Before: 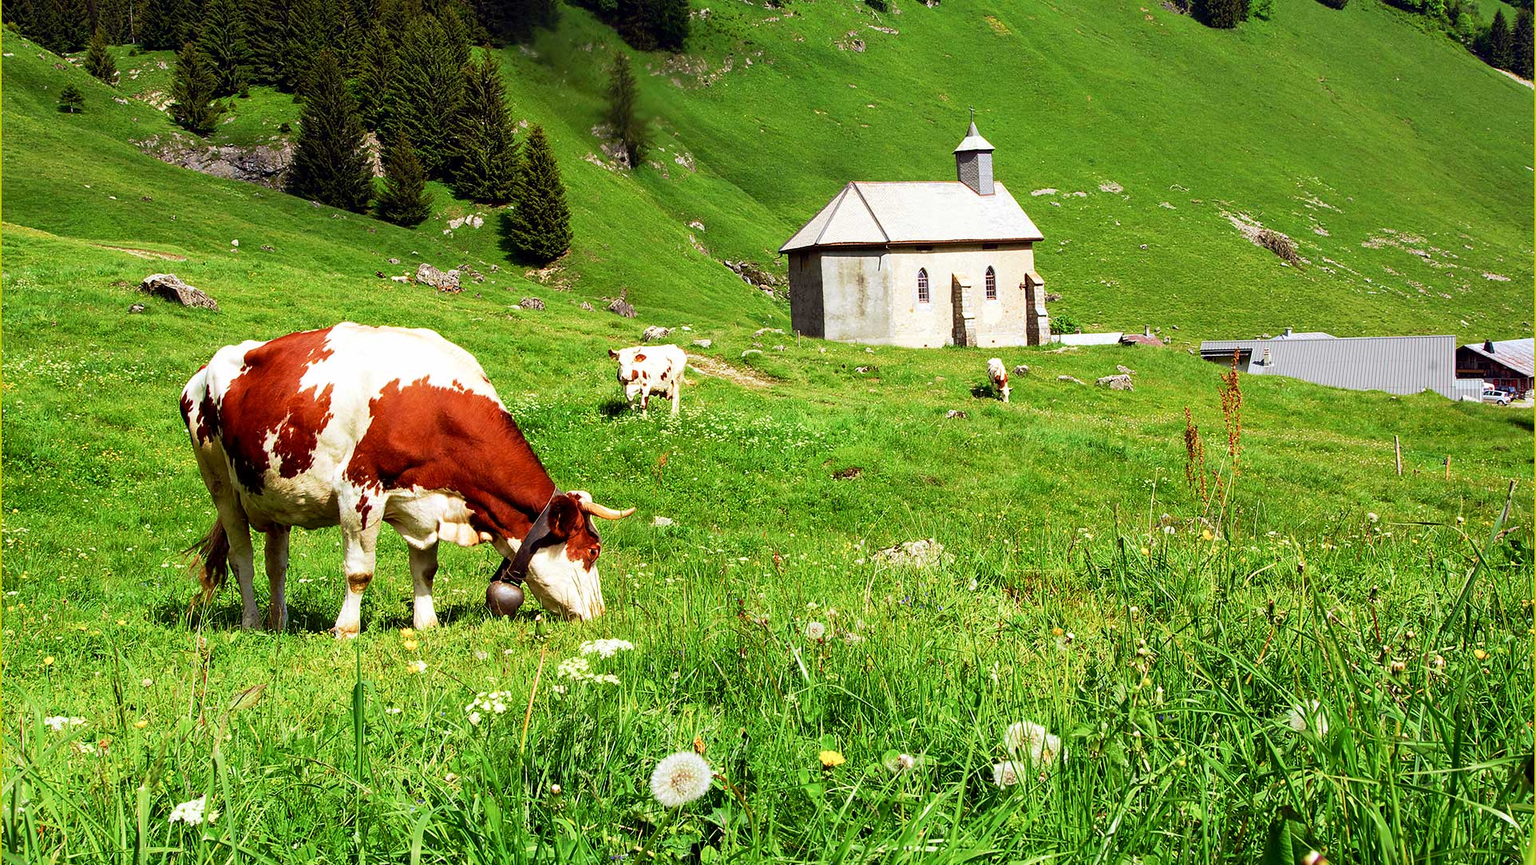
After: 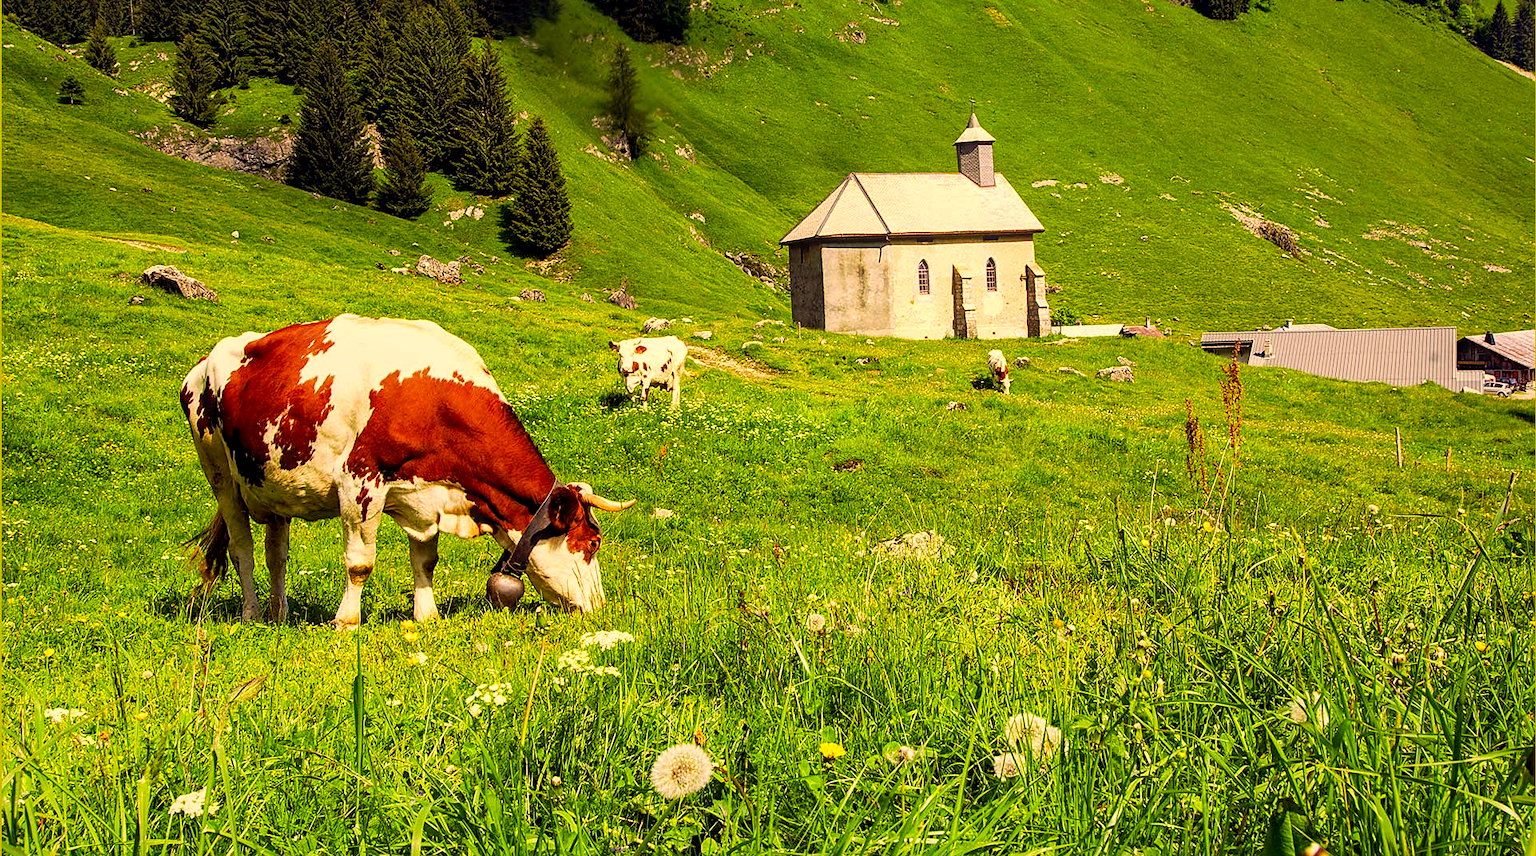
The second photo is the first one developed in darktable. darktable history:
haze removal: compatibility mode true, adaptive false
crop: top 1.049%, right 0.001%
local contrast: on, module defaults
sharpen: amount 0.2
color correction: highlights a* 15, highlights b* 31.55
white balance: emerald 1
